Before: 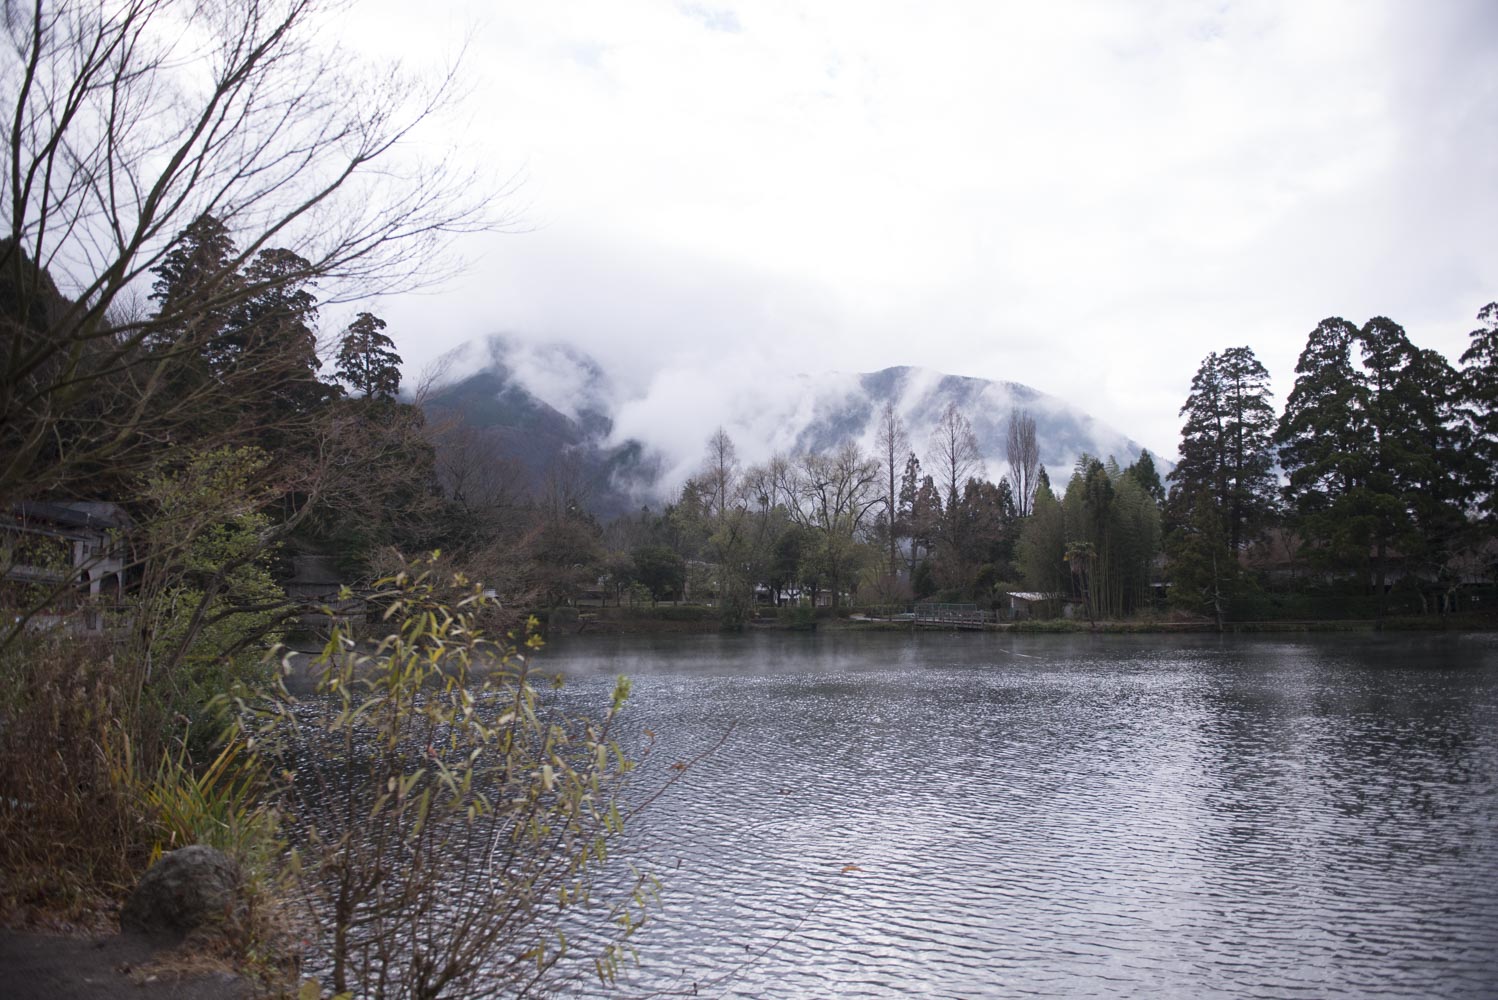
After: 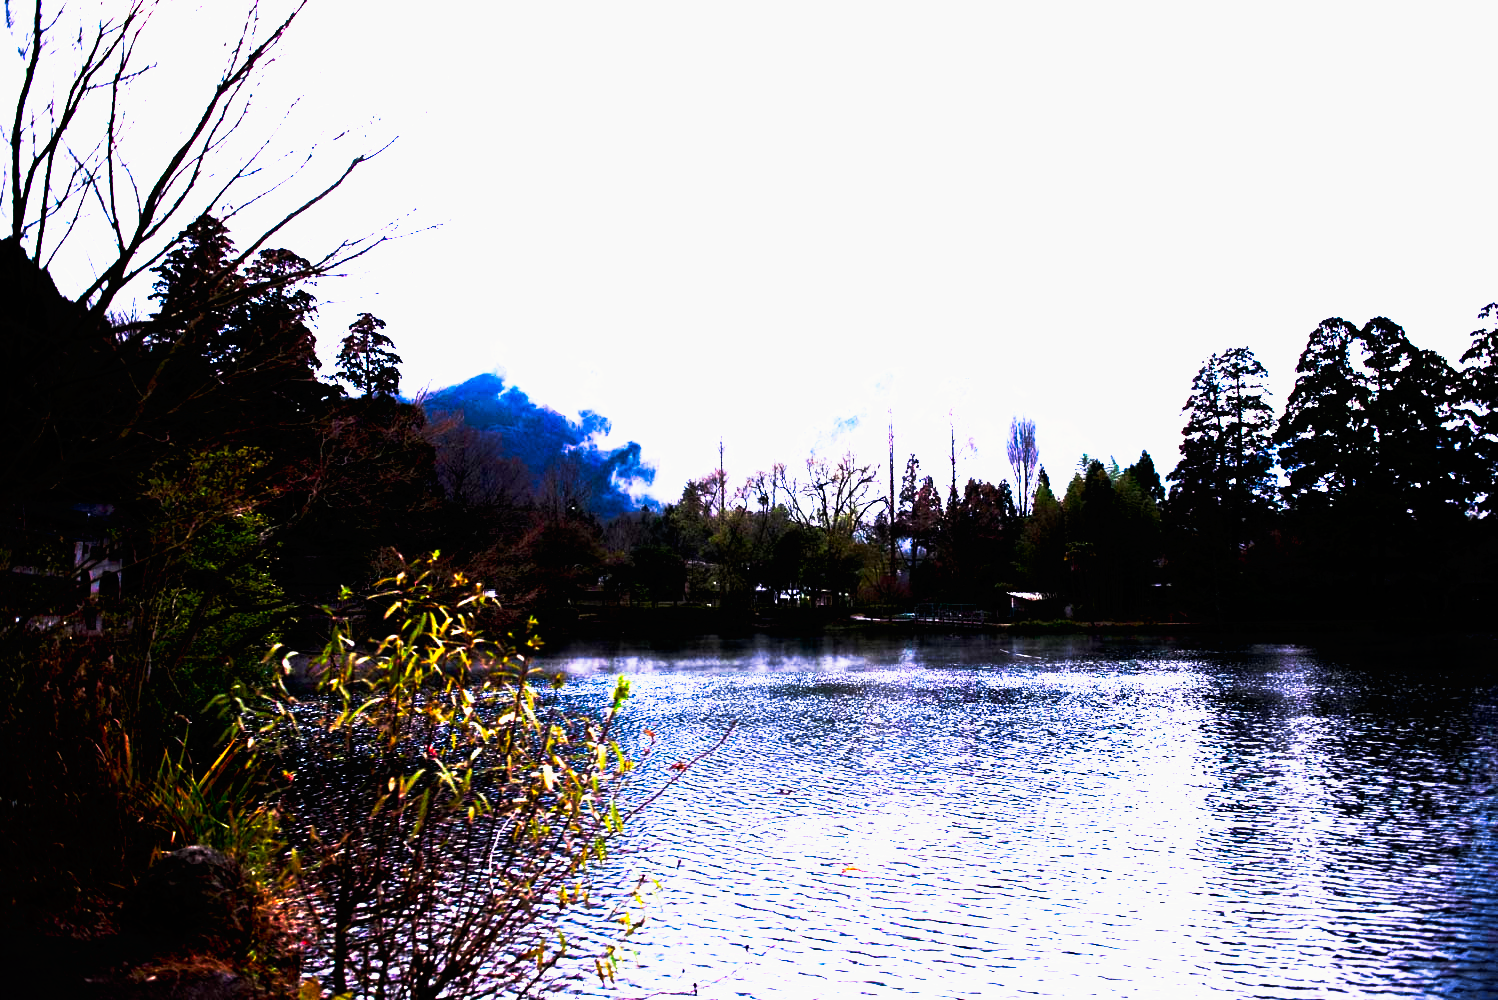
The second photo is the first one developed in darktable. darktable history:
tone curve: curves: ch0 [(0, 0) (0.003, 0.001) (0.011, 0.003) (0.025, 0.003) (0.044, 0.003) (0.069, 0.003) (0.1, 0.006) (0.136, 0.007) (0.177, 0.009) (0.224, 0.007) (0.277, 0.026) (0.335, 0.126) (0.399, 0.254) (0.468, 0.493) (0.543, 0.892) (0.623, 0.984) (0.709, 0.979) (0.801, 0.979) (0.898, 0.982) (1, 1)], preserve colors none
filmic rgb: black relative exposure -16 EV, threshold -0.33 EV, transition 3.19 EV, structure ↔ texture 100%, target black luminance 0%, hardness 7.57, latitude 72.96%, contrast 0.908, highlights saturation mix 10%, shadows ↔ highlights balance -0.38%, add noise in highlights 0, preserve chrominance no, color science v4 (2020), iterations of high-quality reconstruction 10, enable highlight reconstruction true
